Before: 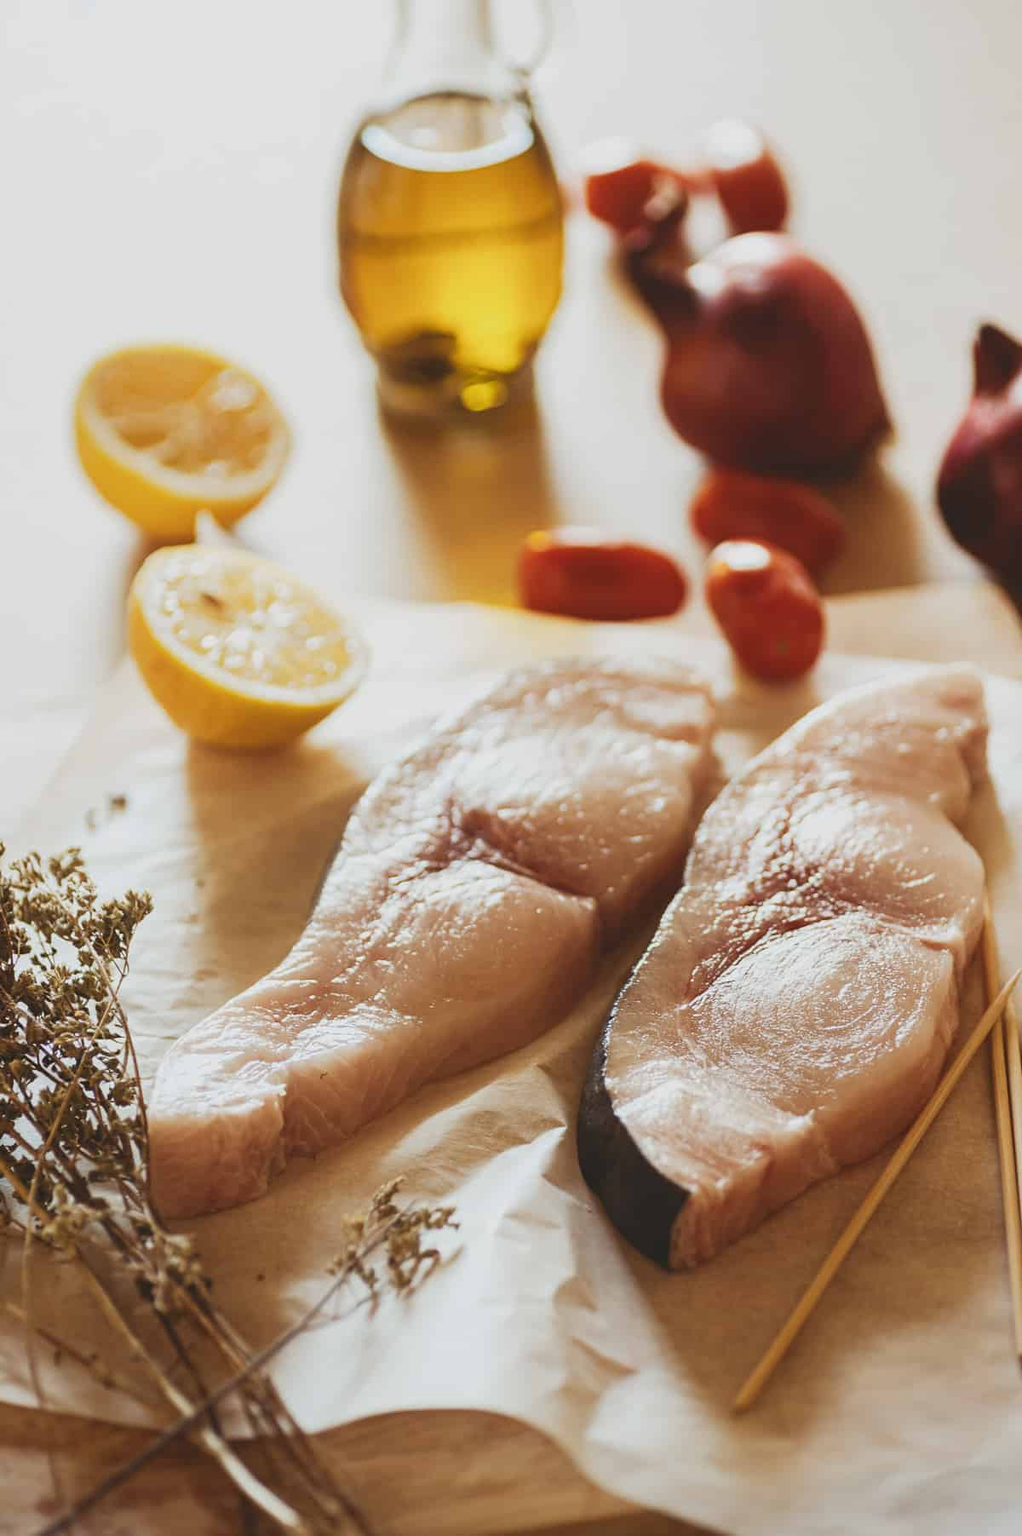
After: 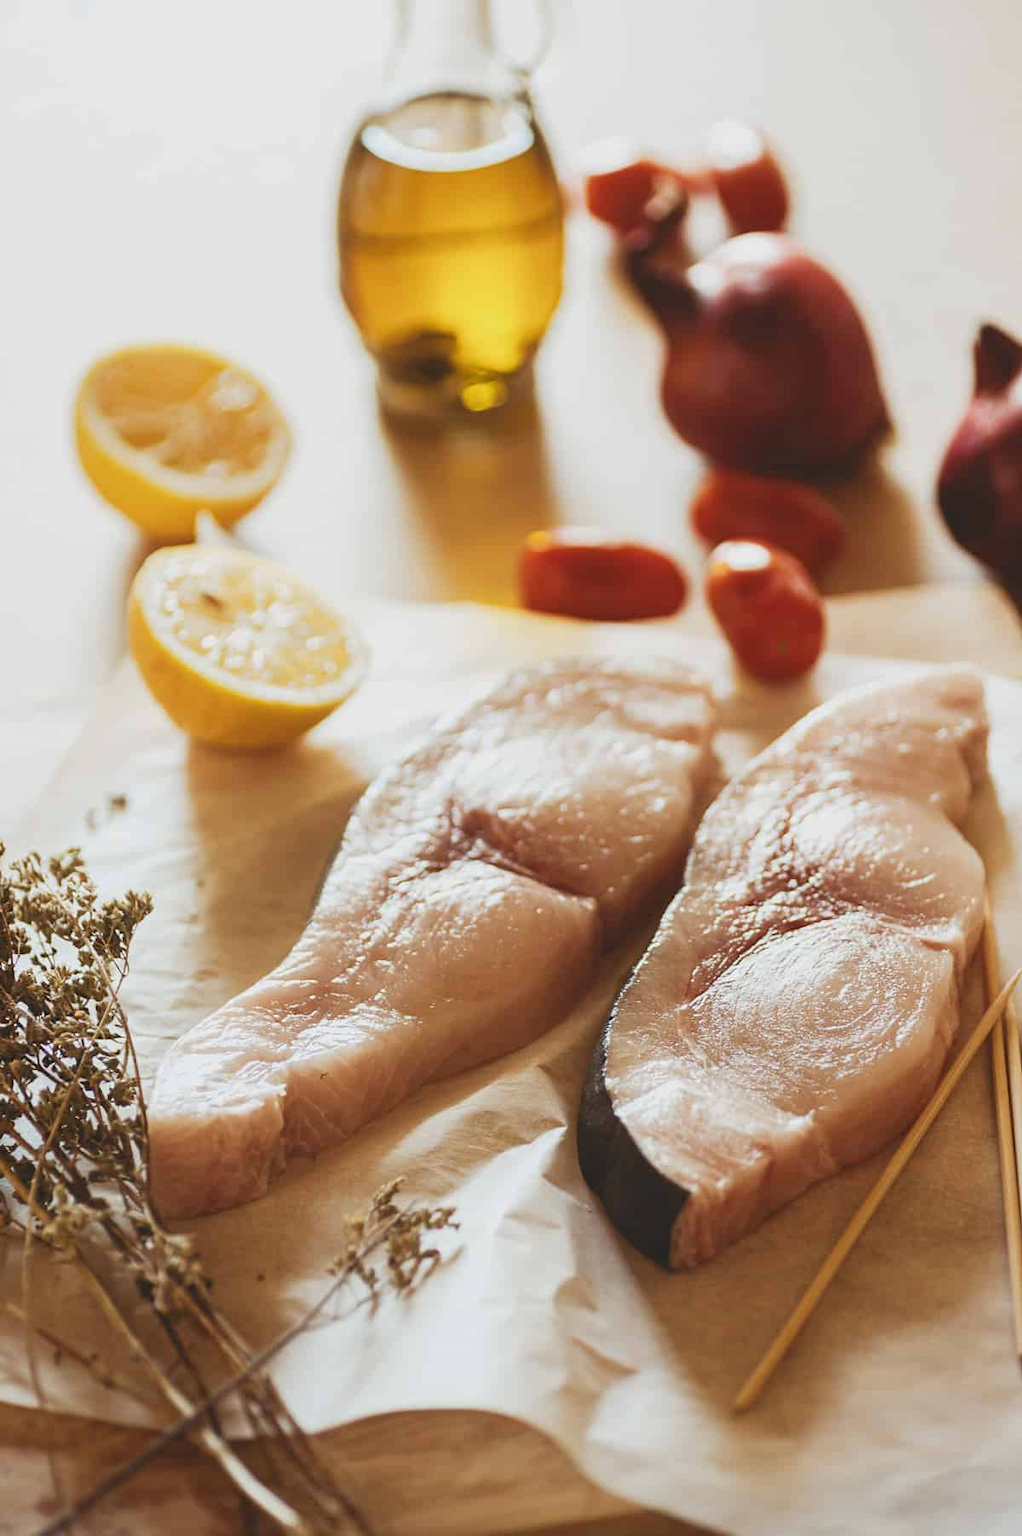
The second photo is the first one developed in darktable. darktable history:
exposure: exposure 0.077 EV, compensate highlight preservation false
